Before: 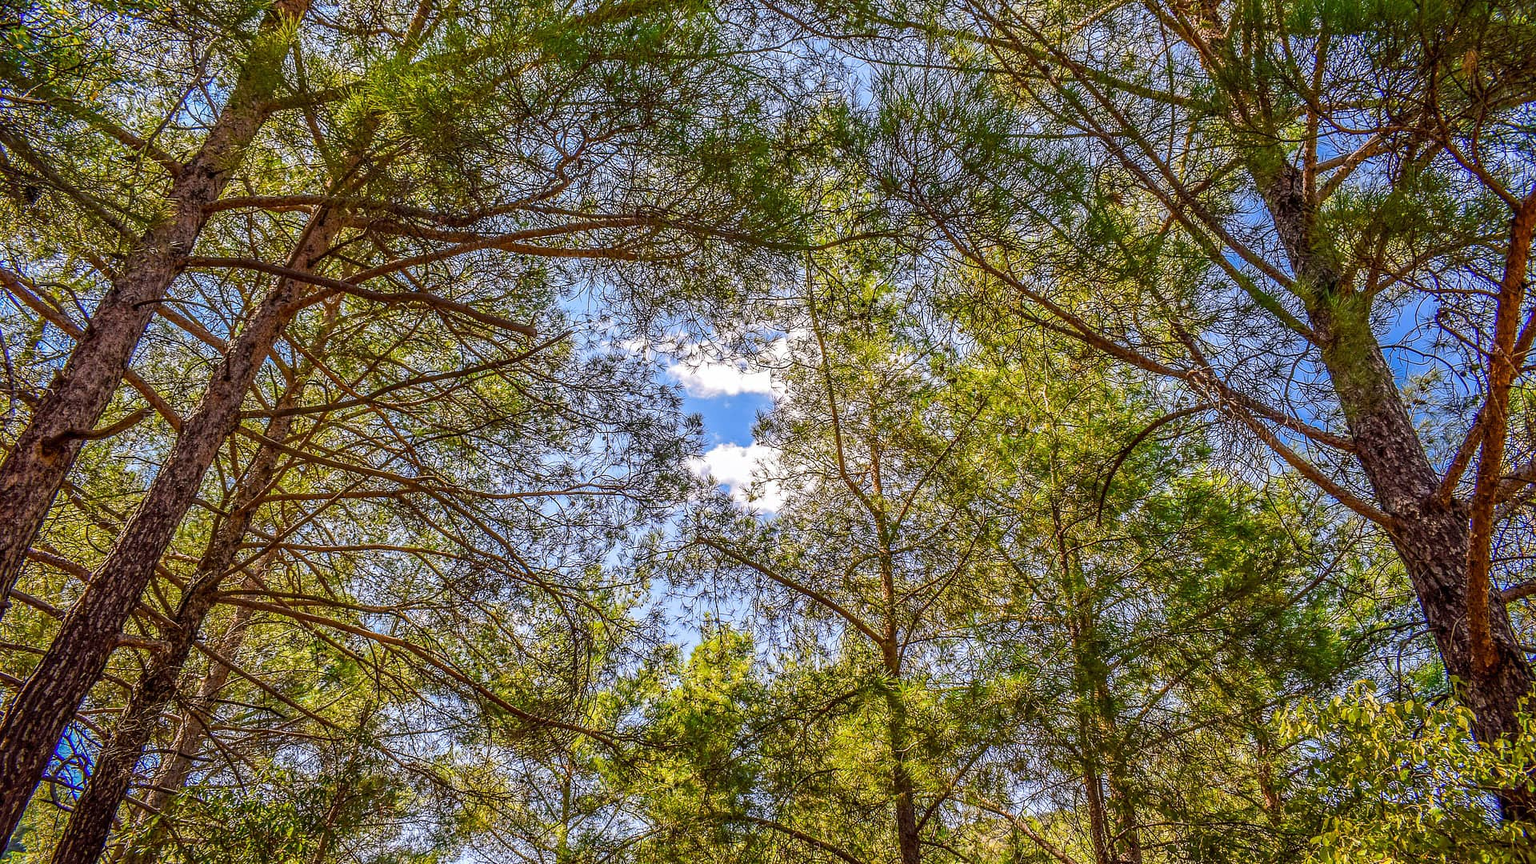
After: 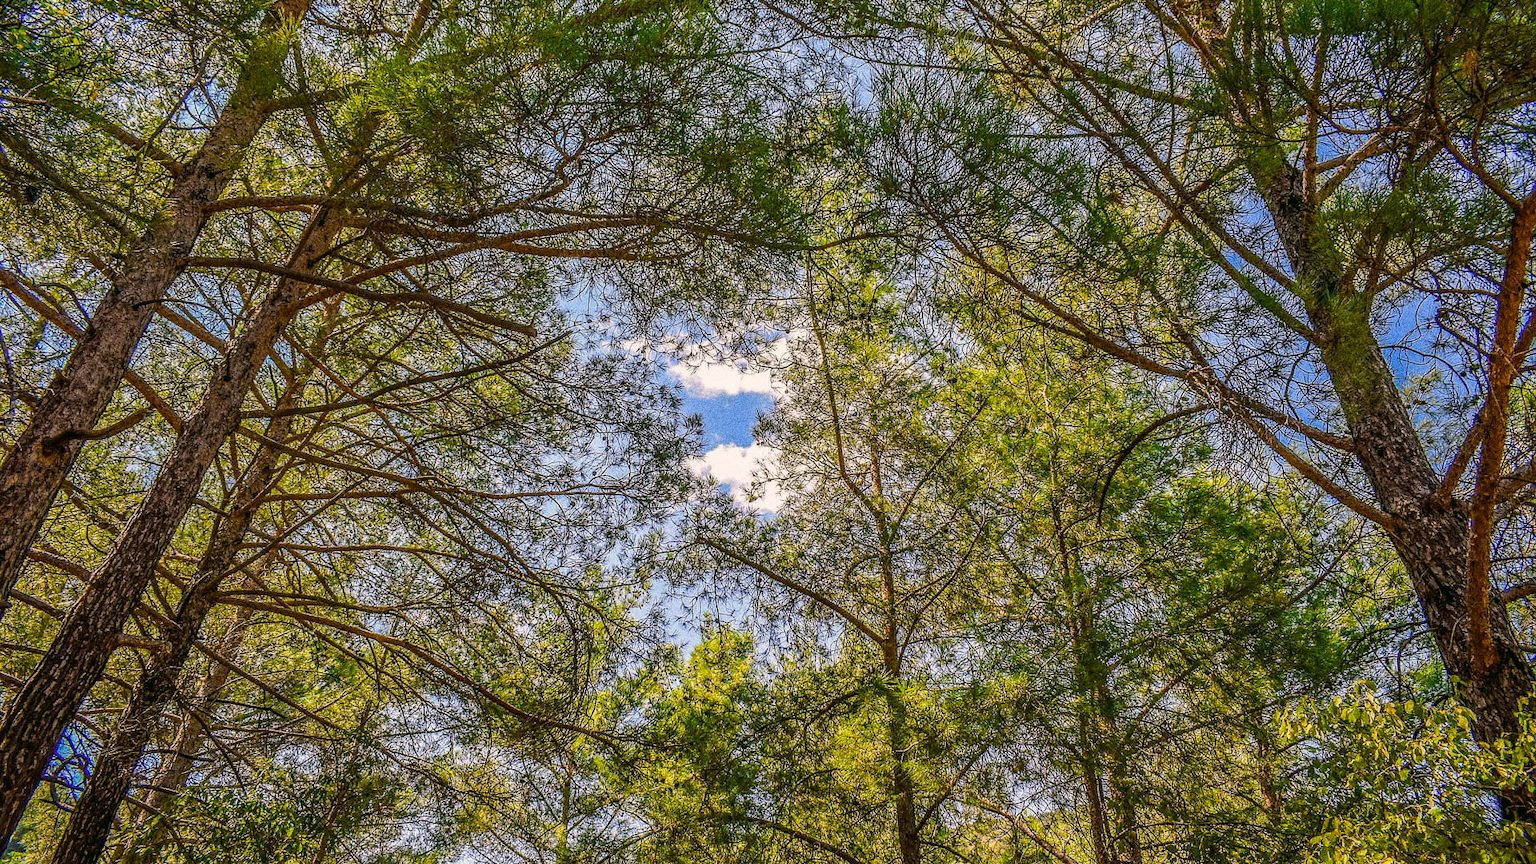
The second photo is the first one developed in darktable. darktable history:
exposure: exposure -0.116 EV, compensate exposure bias true, compensate highlight preservation false
color correction: highlights a* 4.02, highlights b* 4.98, shadows a* -7.55, shadows b* 4.98
grain: coarseness 10.62 ISO, strength 55.56%
